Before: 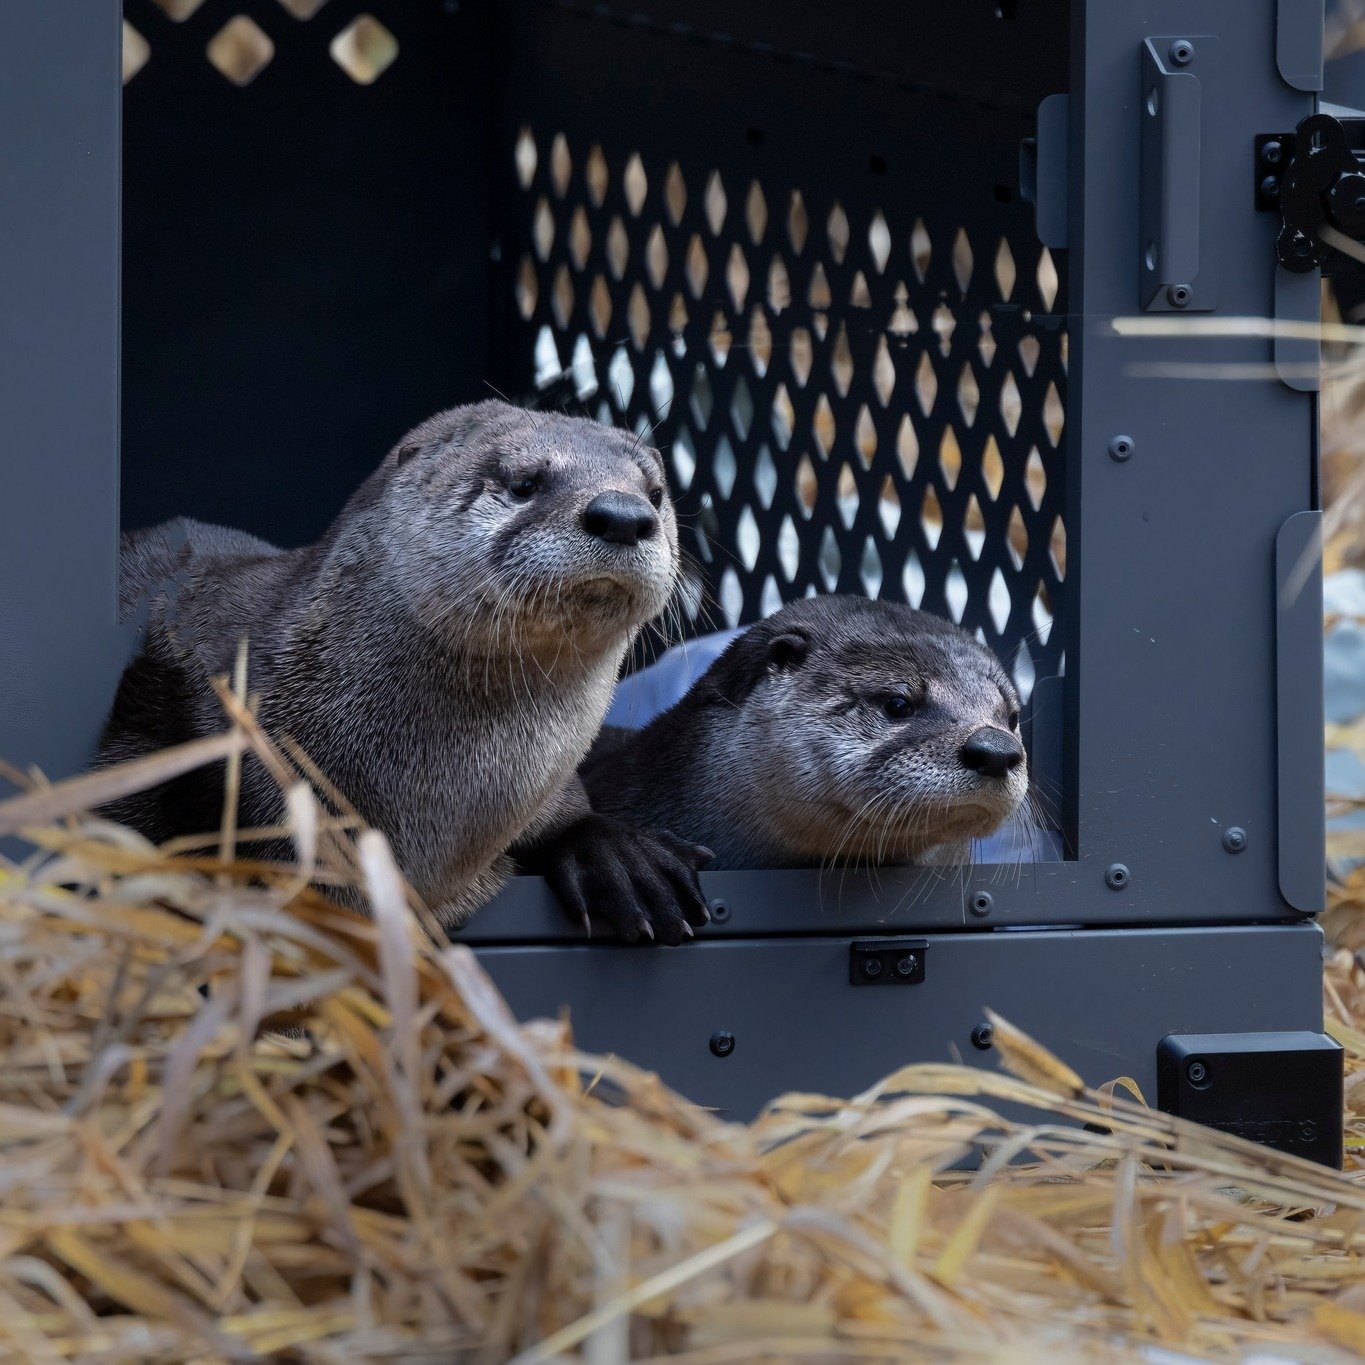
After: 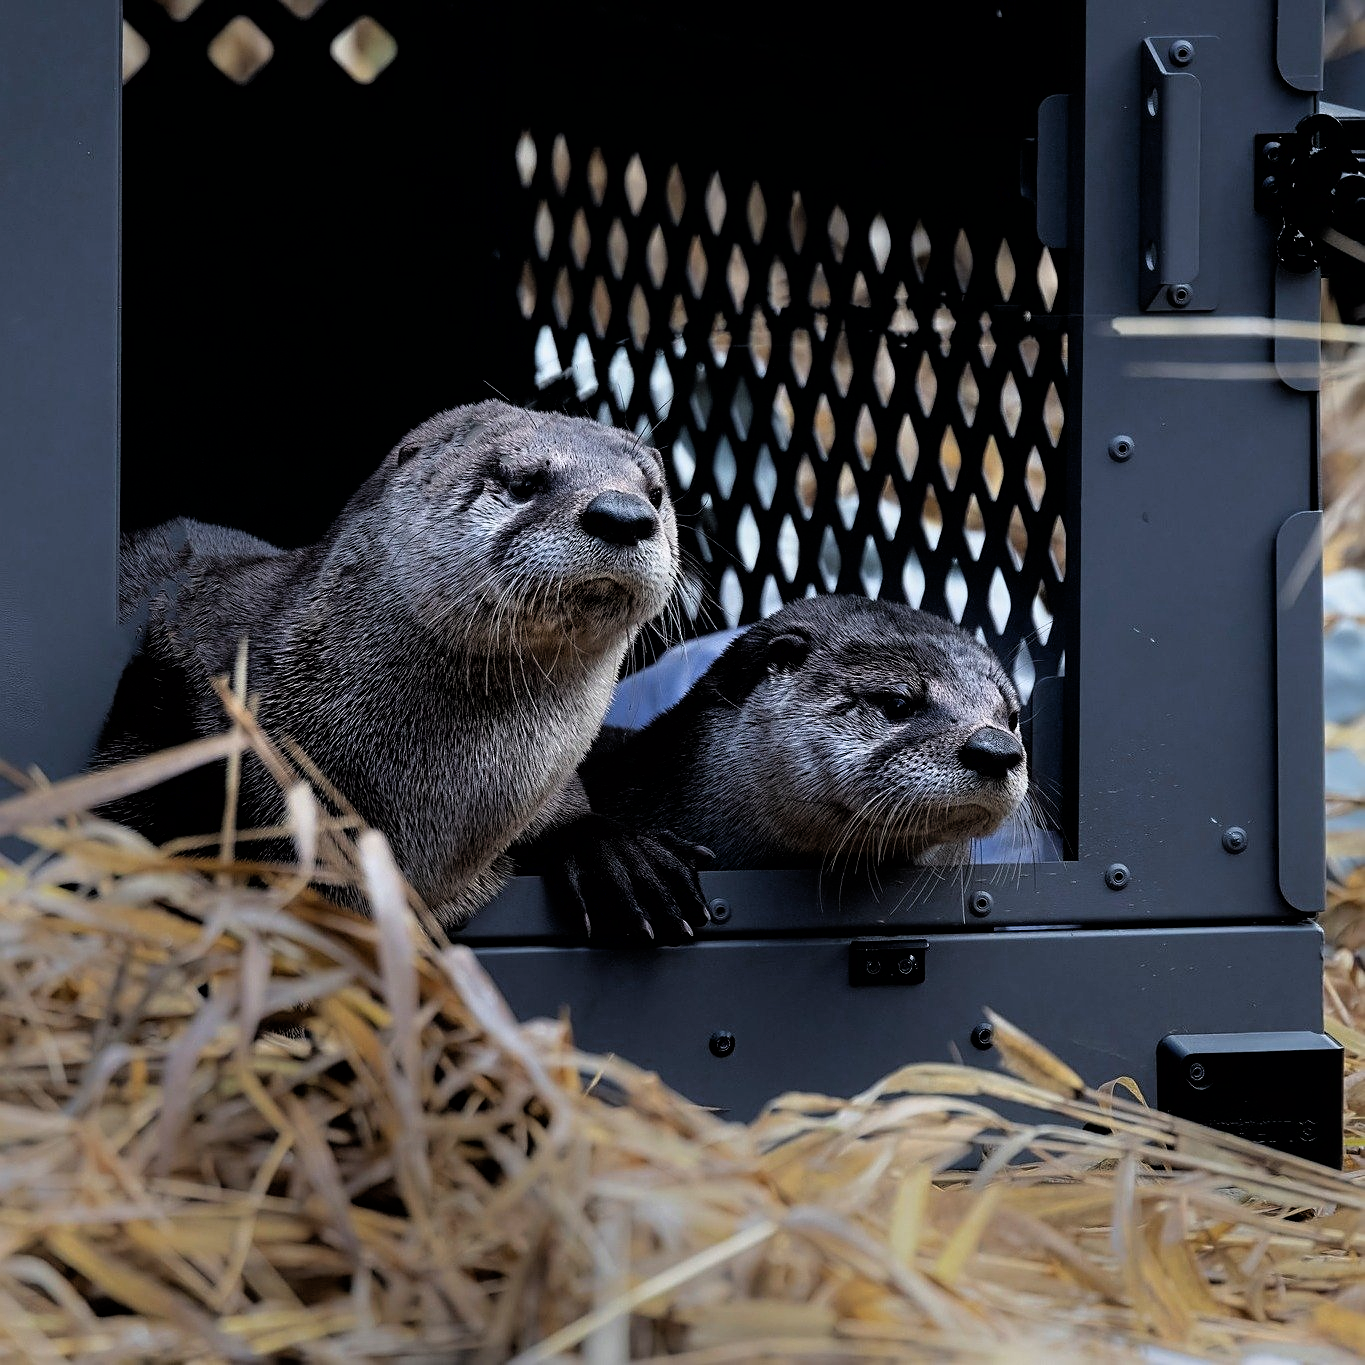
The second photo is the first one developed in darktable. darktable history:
sharpen: on, module defaults
filmic rgb: black relative exposure -4.94 EV, white relative exposure 2.83 EV, hardness 3.72, color science v6 (2022), iterations of high-quality reconstruction 0
